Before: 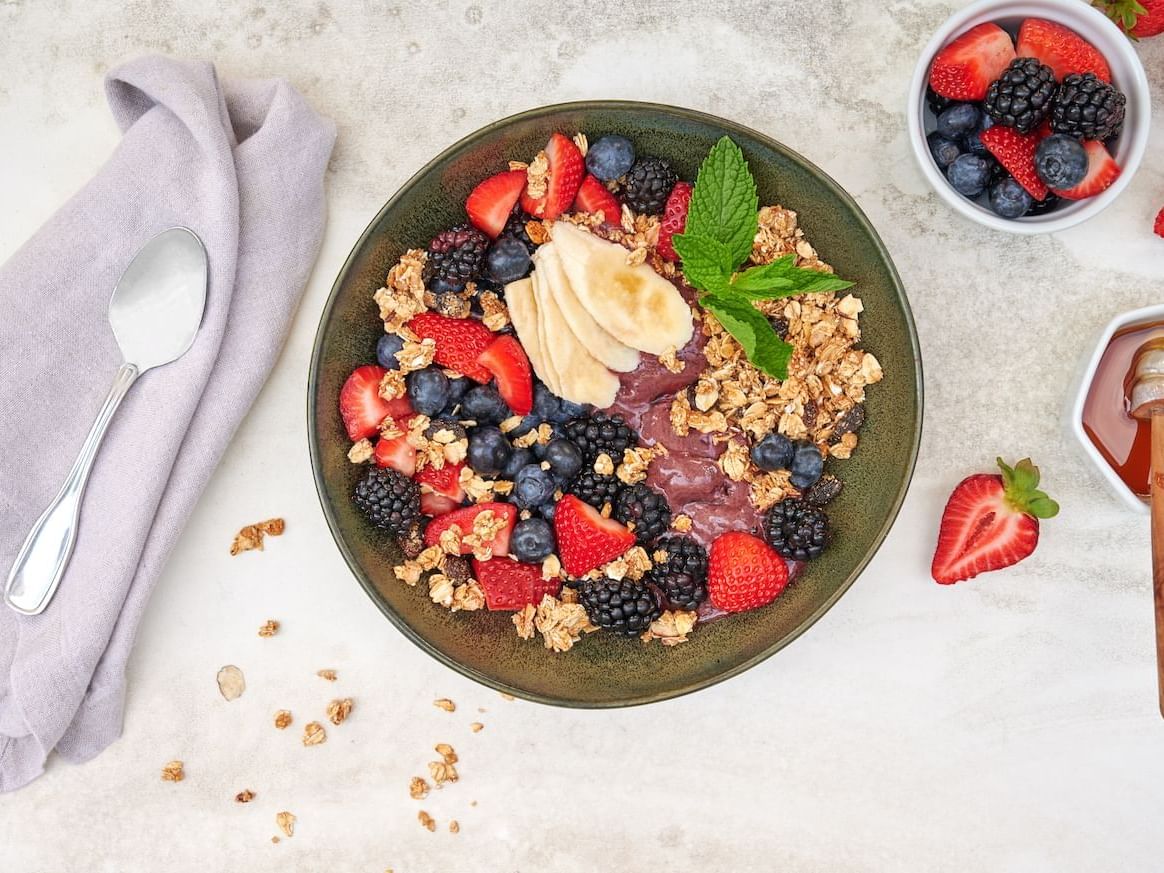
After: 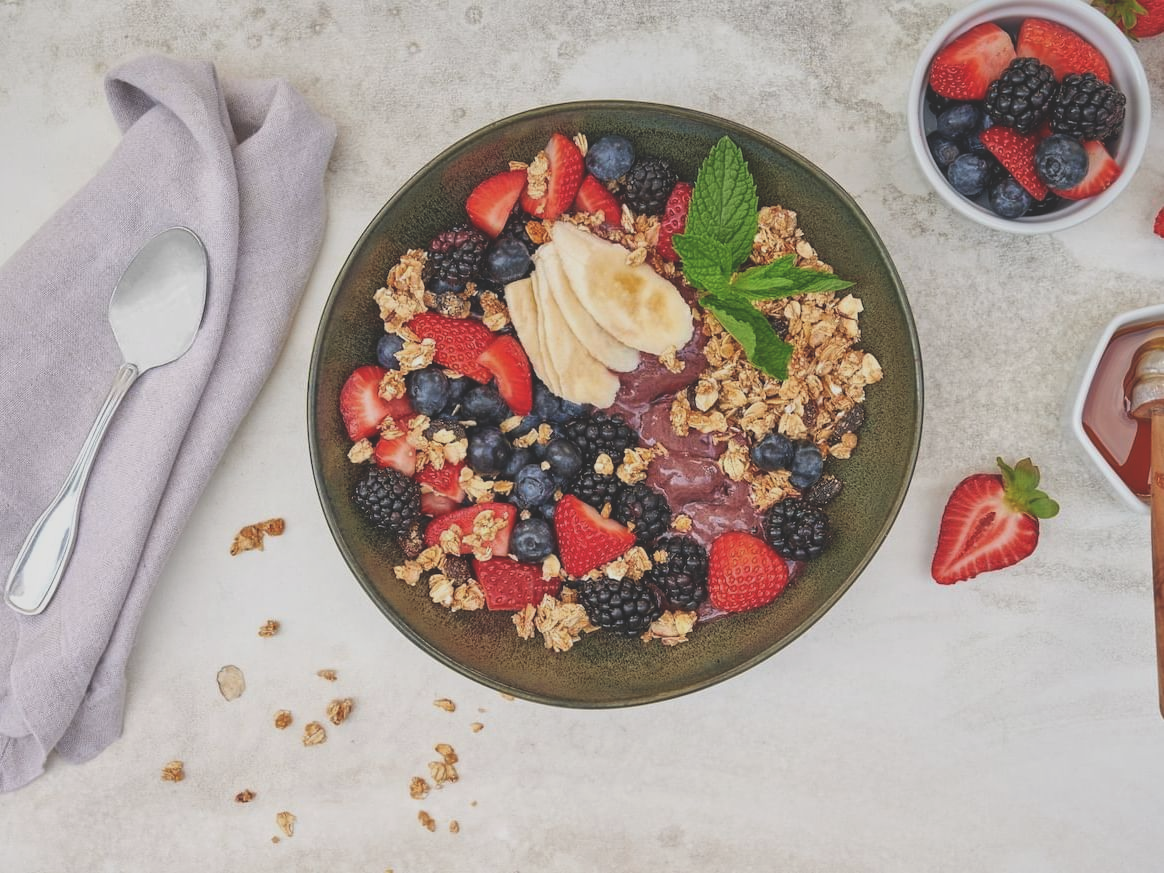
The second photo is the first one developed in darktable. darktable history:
local contrast: mode bilateral grid, contrast 19, coarseness 51, detail 119%, midtone range 0.2
exposure: black level correction -0.037, exposure -0.495 EV, compensate highlight preservation false
